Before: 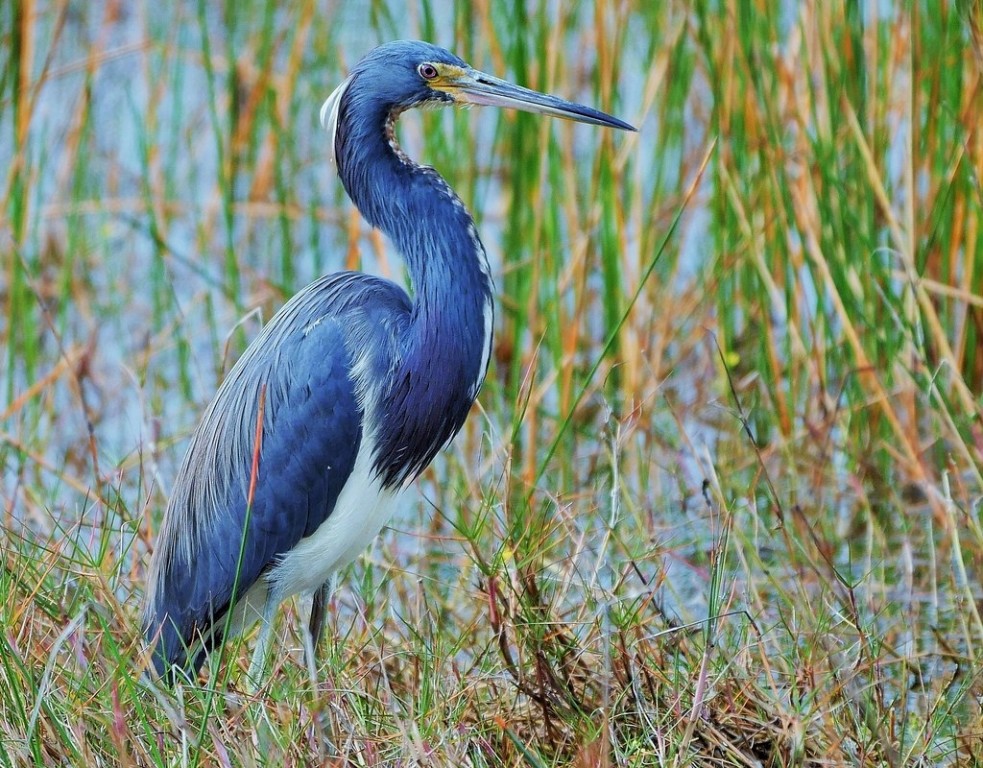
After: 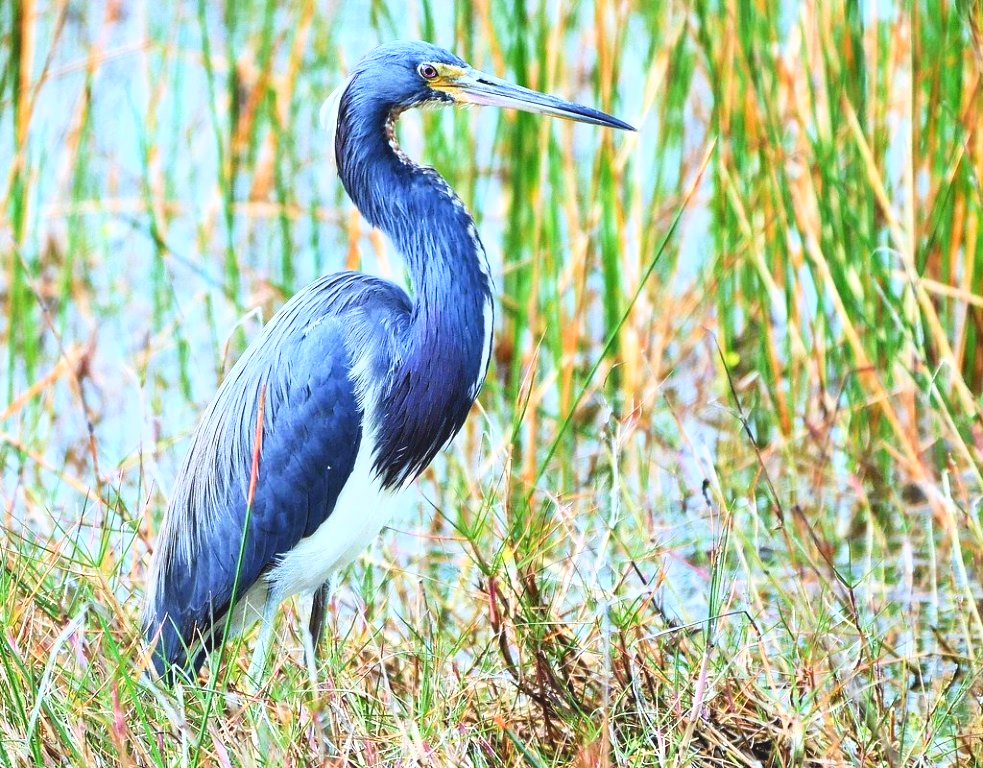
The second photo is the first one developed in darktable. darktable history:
exposure: black level correction -0.002, exposure 0.54 EV, compensate highlight preservation false
contrast brightness saturation: contrast 0.2, brightness 0.16, saturation 0.22
tone curve: curves: ch0 [(0, 0.081) (0.483, 0.453) (0.881, 0.992)]
color balance rgb: global vibrance -1%, saturation formula JzAzBz (2021)
filmic rgb: black relative exposure -7.65 EV, white relative exposure 4.56 EV, hardness 3.61
